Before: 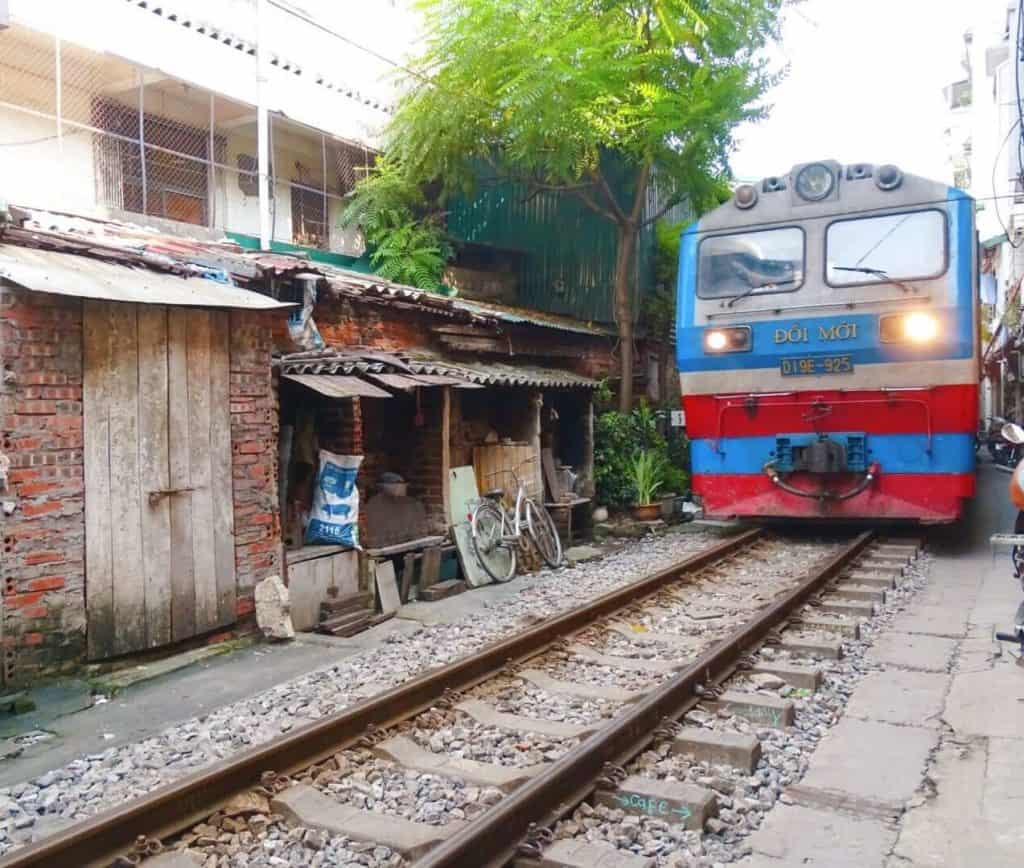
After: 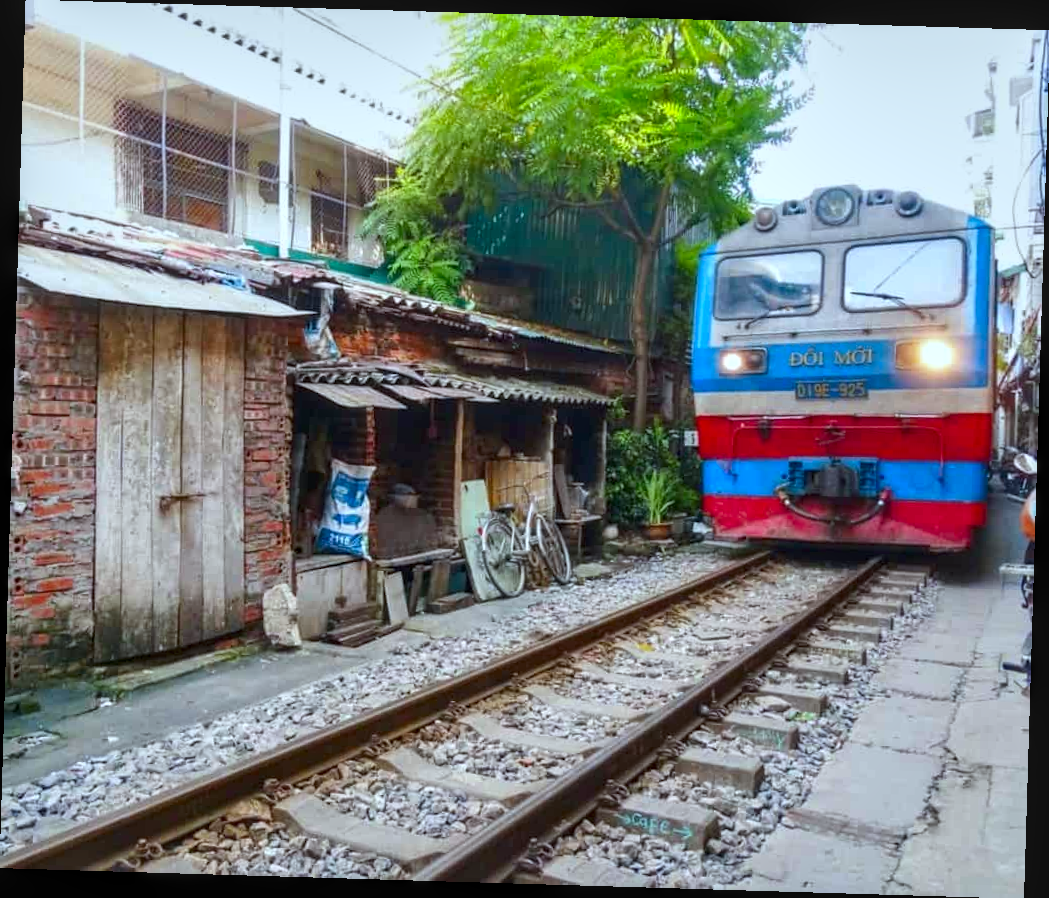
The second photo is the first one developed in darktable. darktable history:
local contrast: on, module defaults
white balance: red 0.925, blue 1.046
contrast brightness saturation: contrast 0.08, saturation 0.2
rotate and perspective: rotation 1.72°, automatic cropping off
